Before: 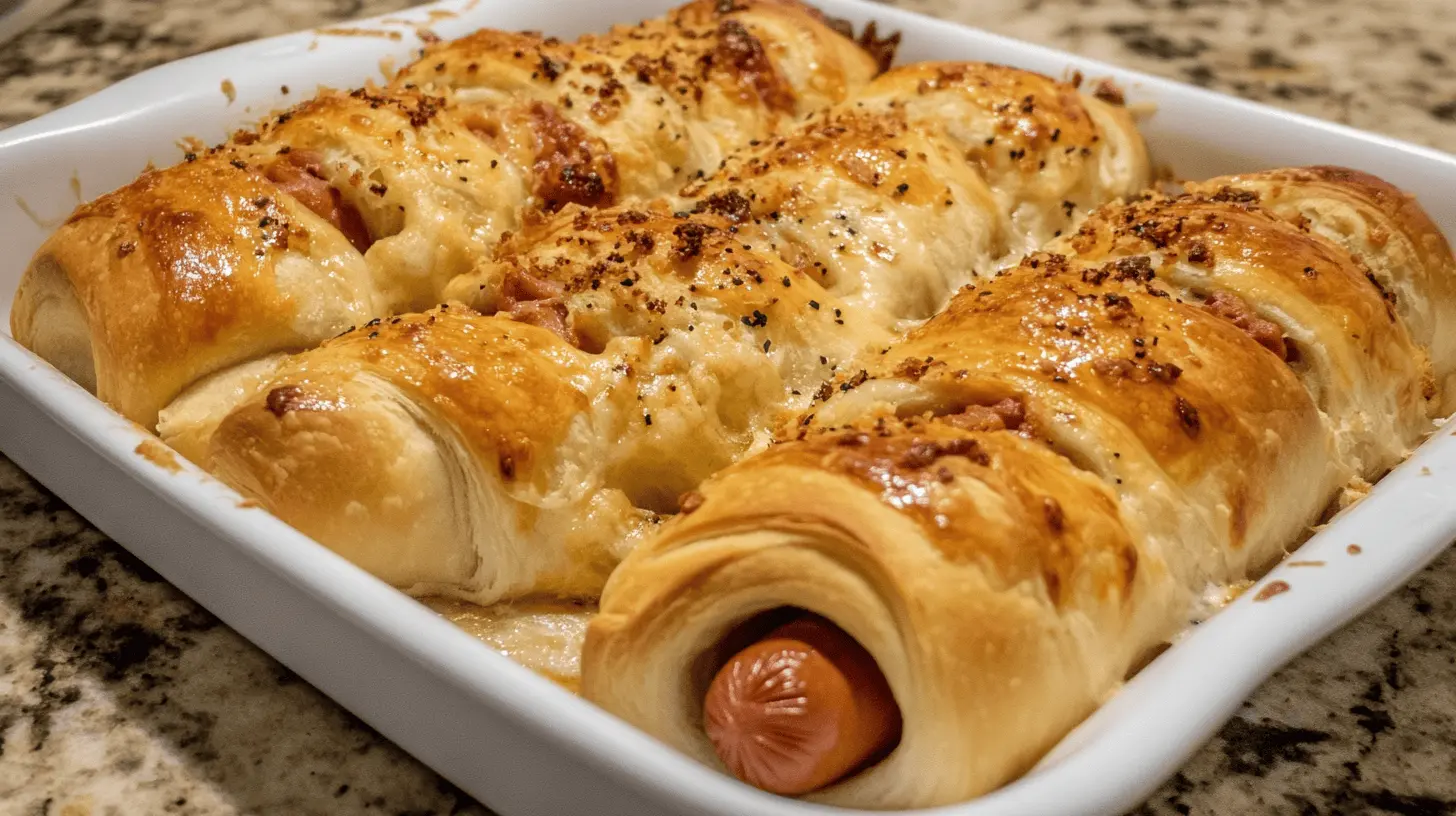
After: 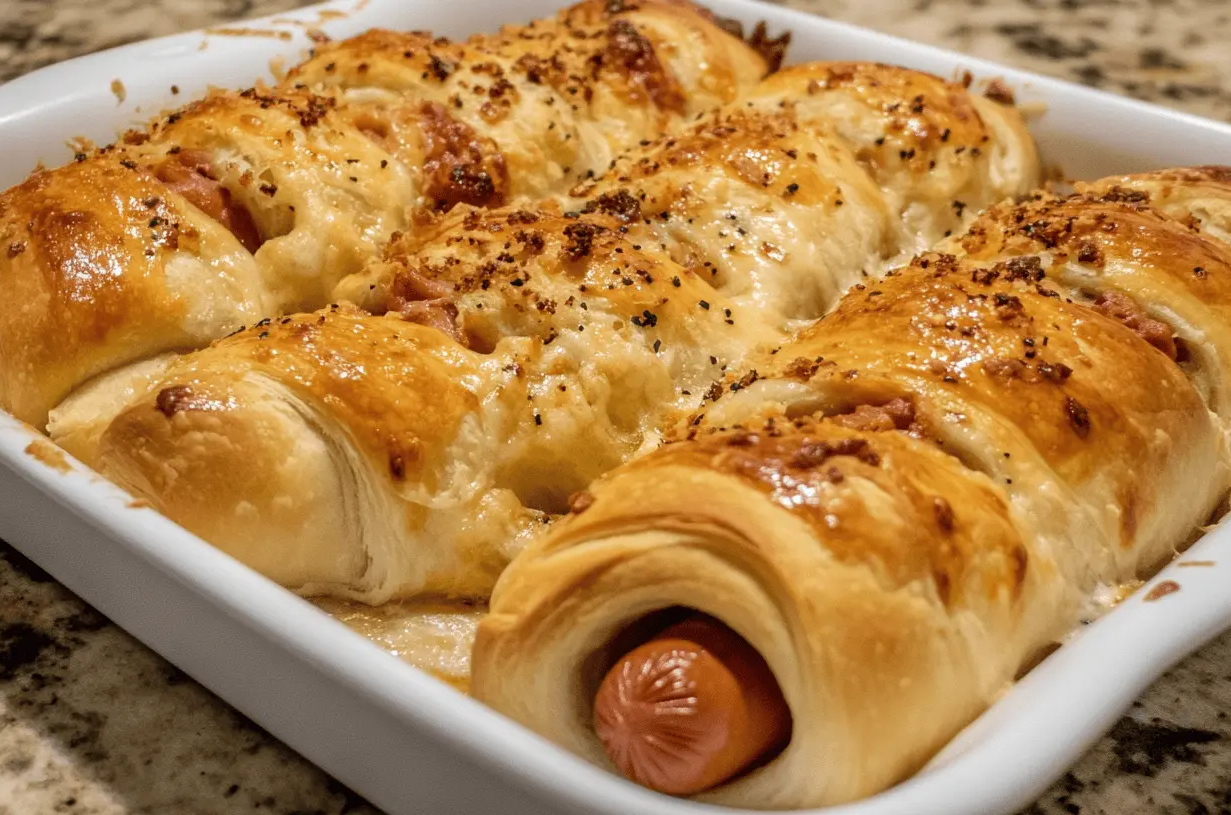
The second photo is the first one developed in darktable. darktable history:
crop: left 7.604%, right 7.8%
